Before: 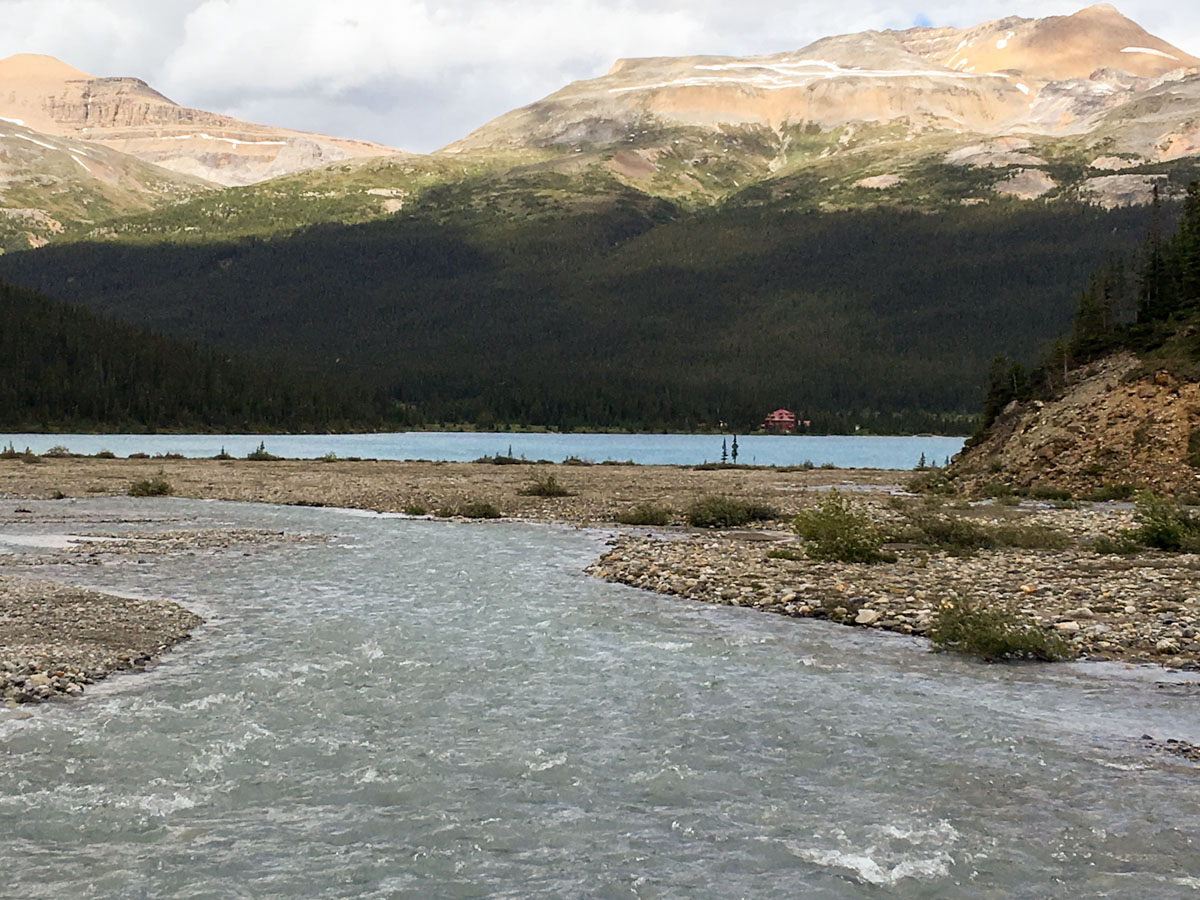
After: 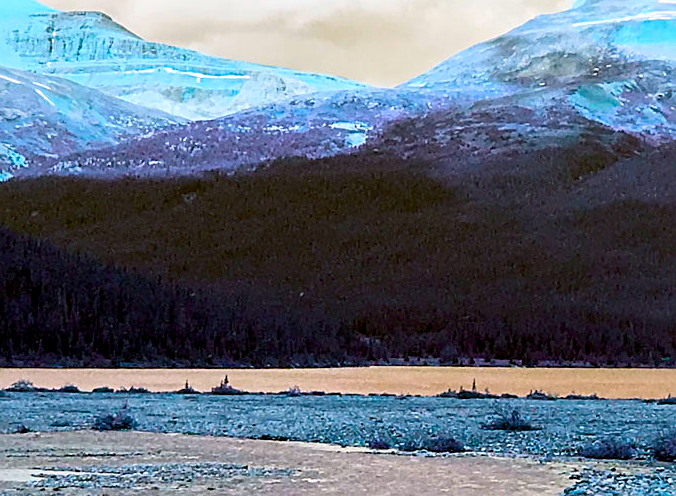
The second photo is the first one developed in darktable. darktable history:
crop and rotate: left 3.059%, top 7.397%, right 40.57%, bottom 37.475%
color balance rgb: global offset › luminance -0.881%, perceptual saturation grading › global saturation 25.873%, hue shift 177.52°, global vibrance 49.401%, contrast 0.217%
contrast brightness saturation: contrast 0.095, brightness 0.01, saturation 0.018
sharpen: on, module defaults
